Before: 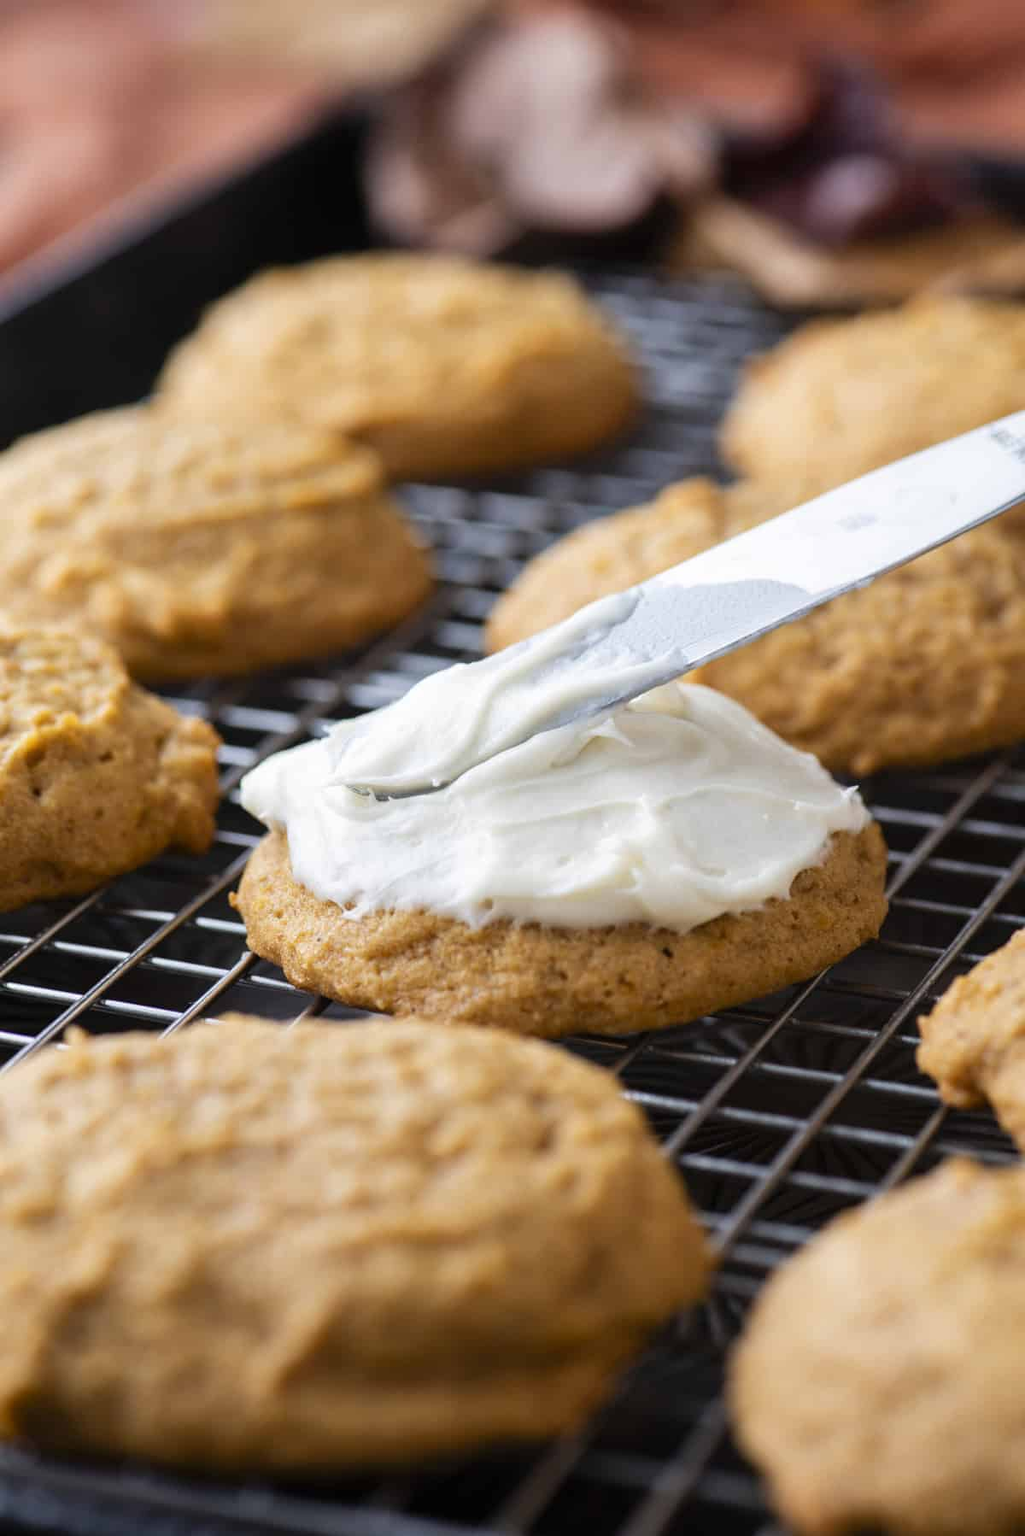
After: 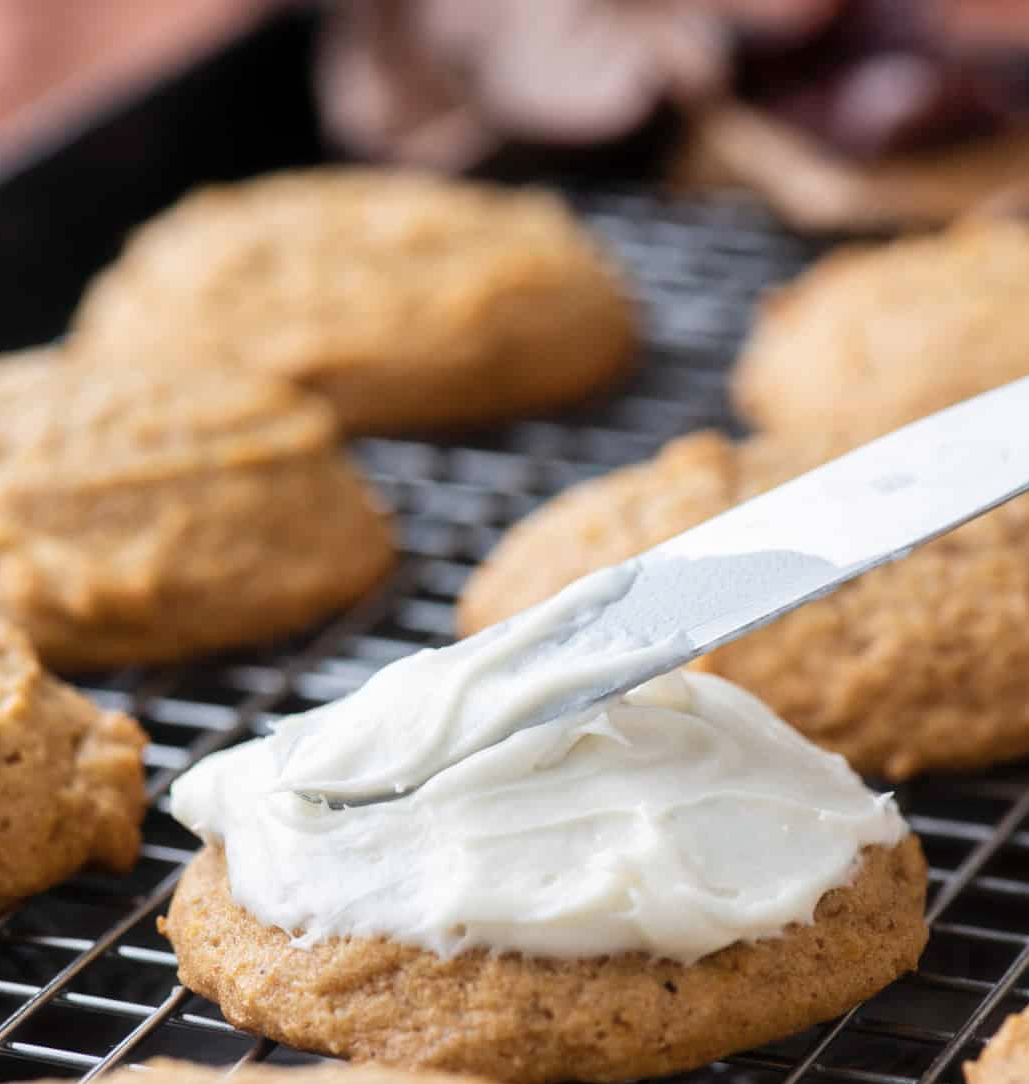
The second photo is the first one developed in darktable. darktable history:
haze removal: strength -0.099, compatibility mode true, adaptive false
crop and rotate: left 9.329%, top 7.175%, right 4.875%, bottom 32.496%
contrast brightness saturation: saturation -0.17
